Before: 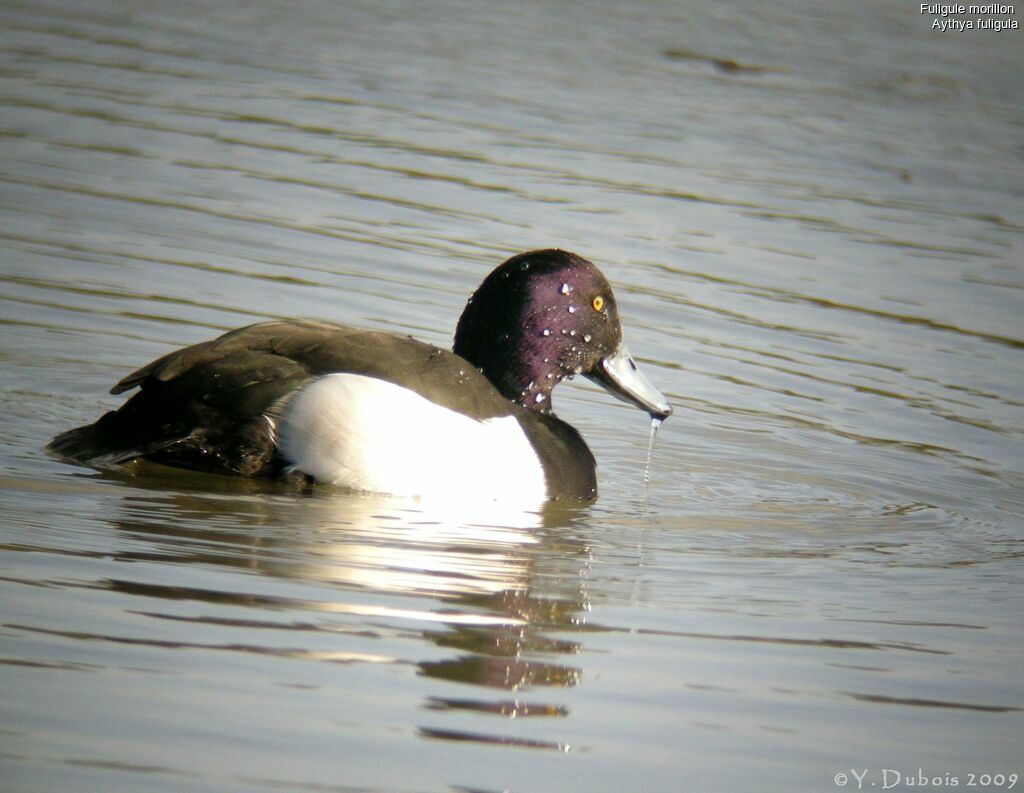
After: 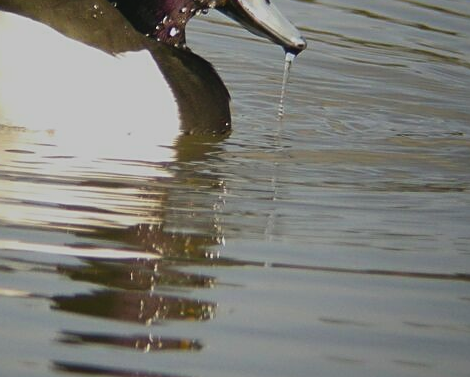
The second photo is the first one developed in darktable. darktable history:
sharpen: on, module defaults
crop: left 35.797%, top 46.257%, right 18.225%, bottom 6.121%
contrast brightness saturation: contrast 0.166, saturation 0.324
exposure: black level correction -0.016, exposure -1.091 EV, compensate exposure bias true, compensate highlight preservation false
